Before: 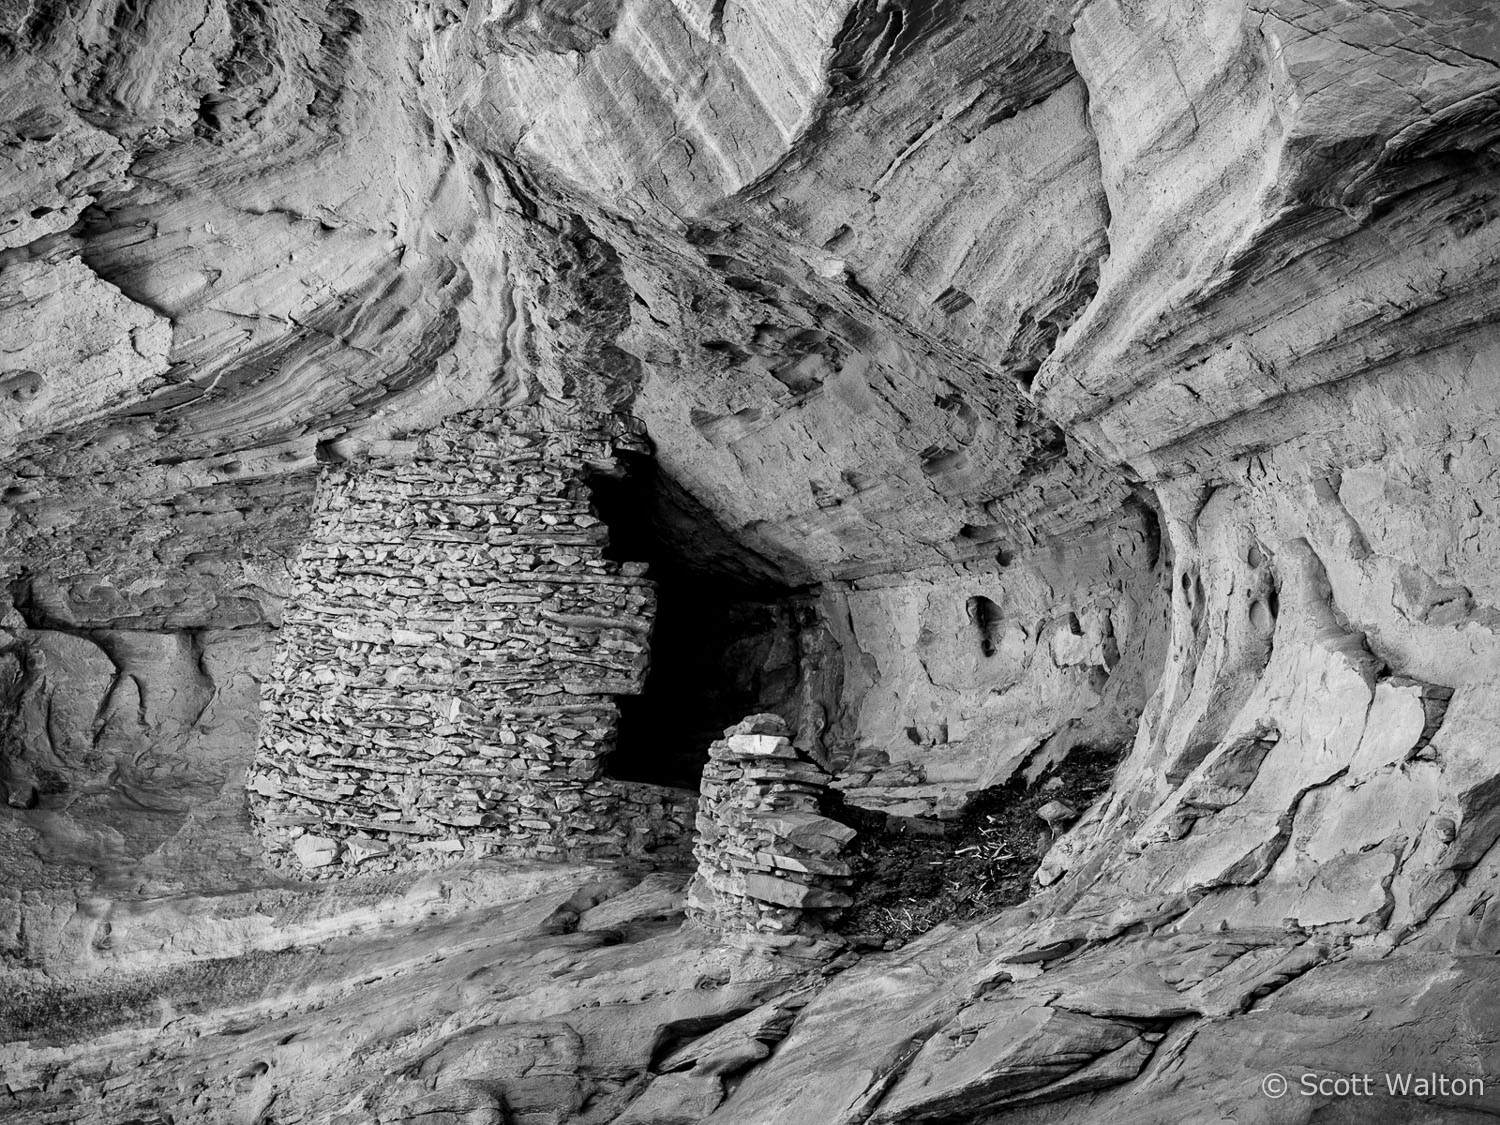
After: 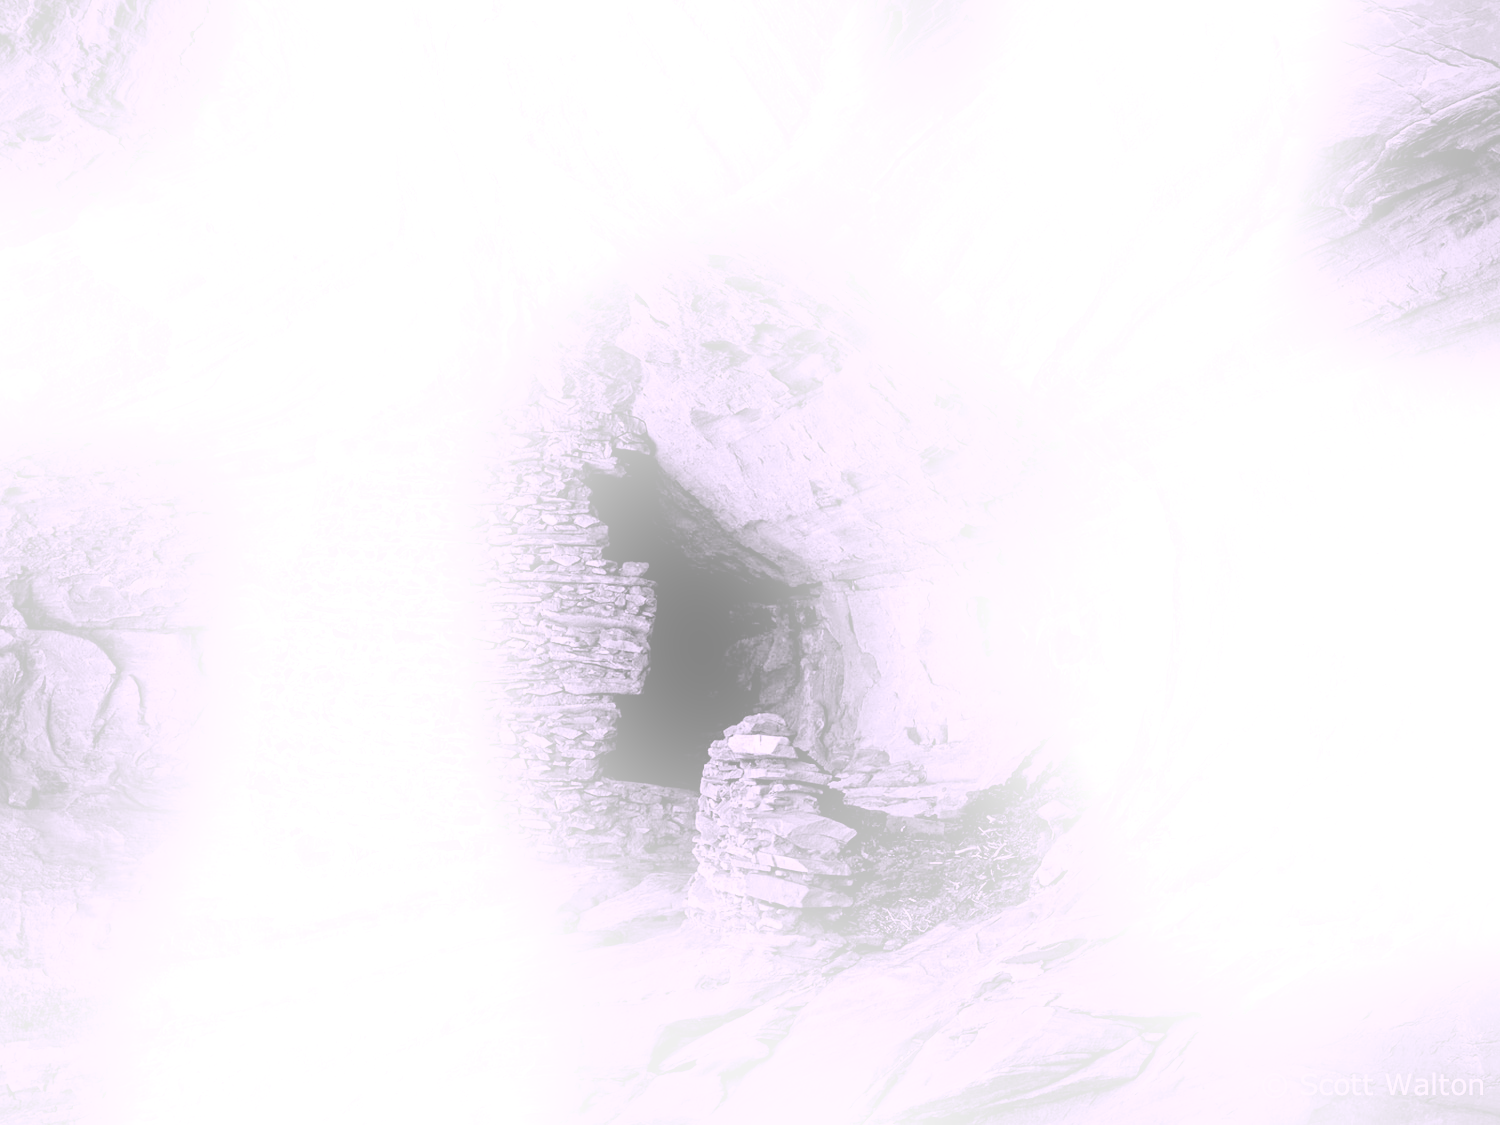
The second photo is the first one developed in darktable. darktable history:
shadows and highlights: soften with gaussian
bloom: size 25%, threshold 5%, strength 90%
local contrast: mode bilateral grid, contrast 20, coarseness 50, detail 140%, midtone range 0.2
white balance: red 1.066, blue 1.119
color balance rgb: perceptual saturation grading › global saturation 25%, global vibrance 20%
